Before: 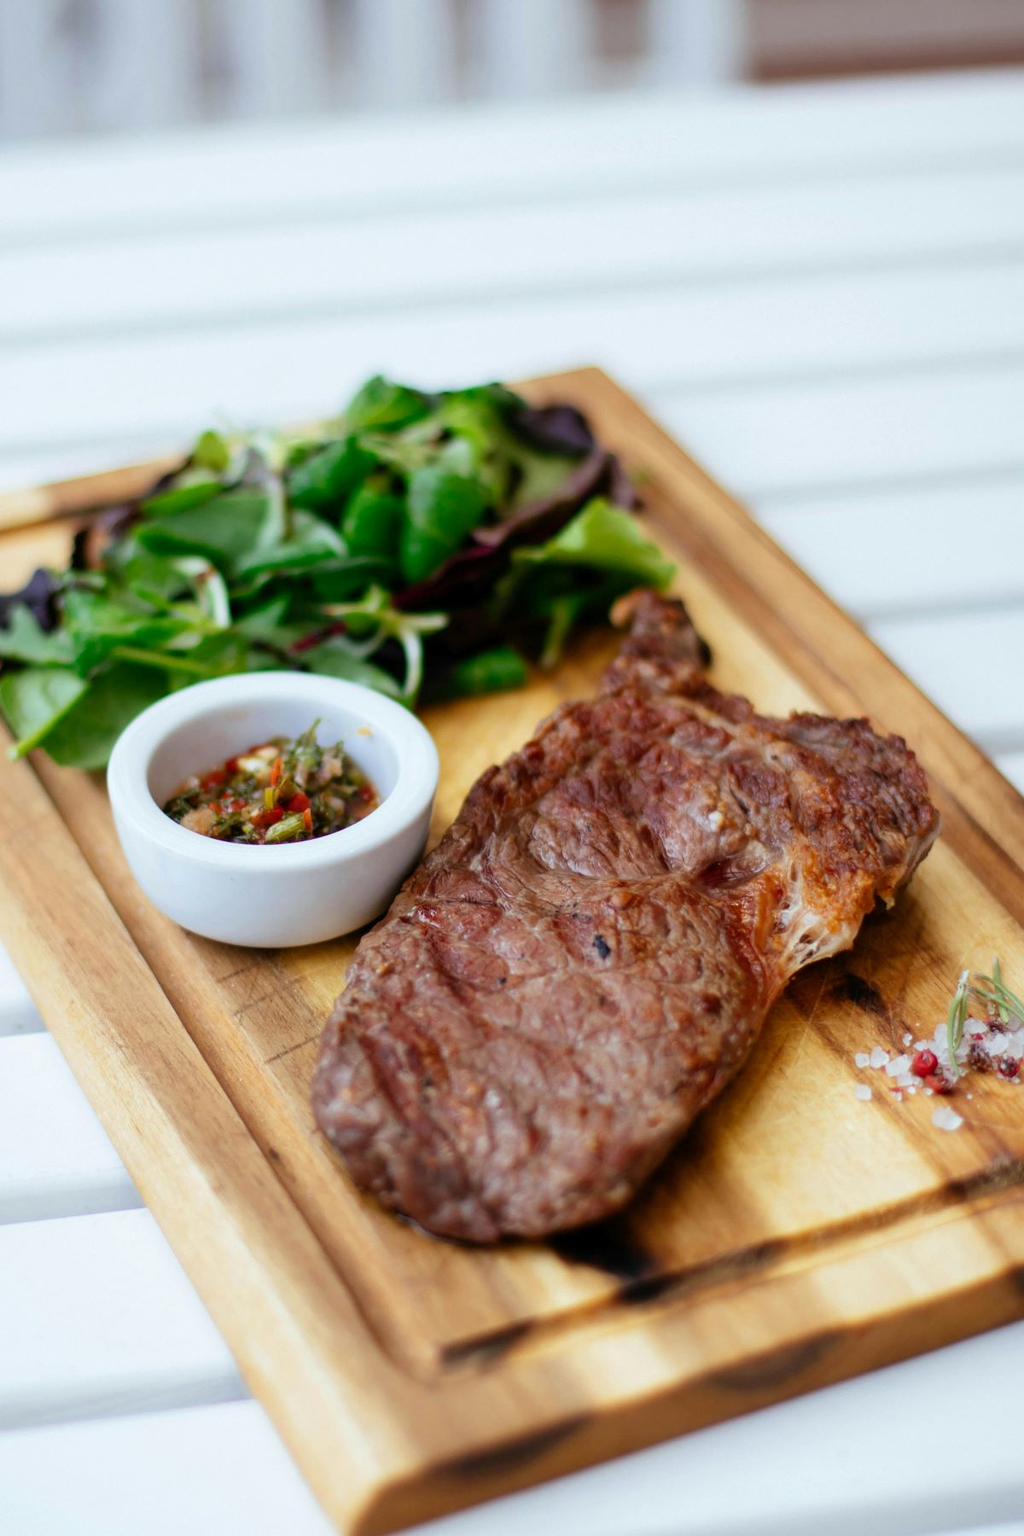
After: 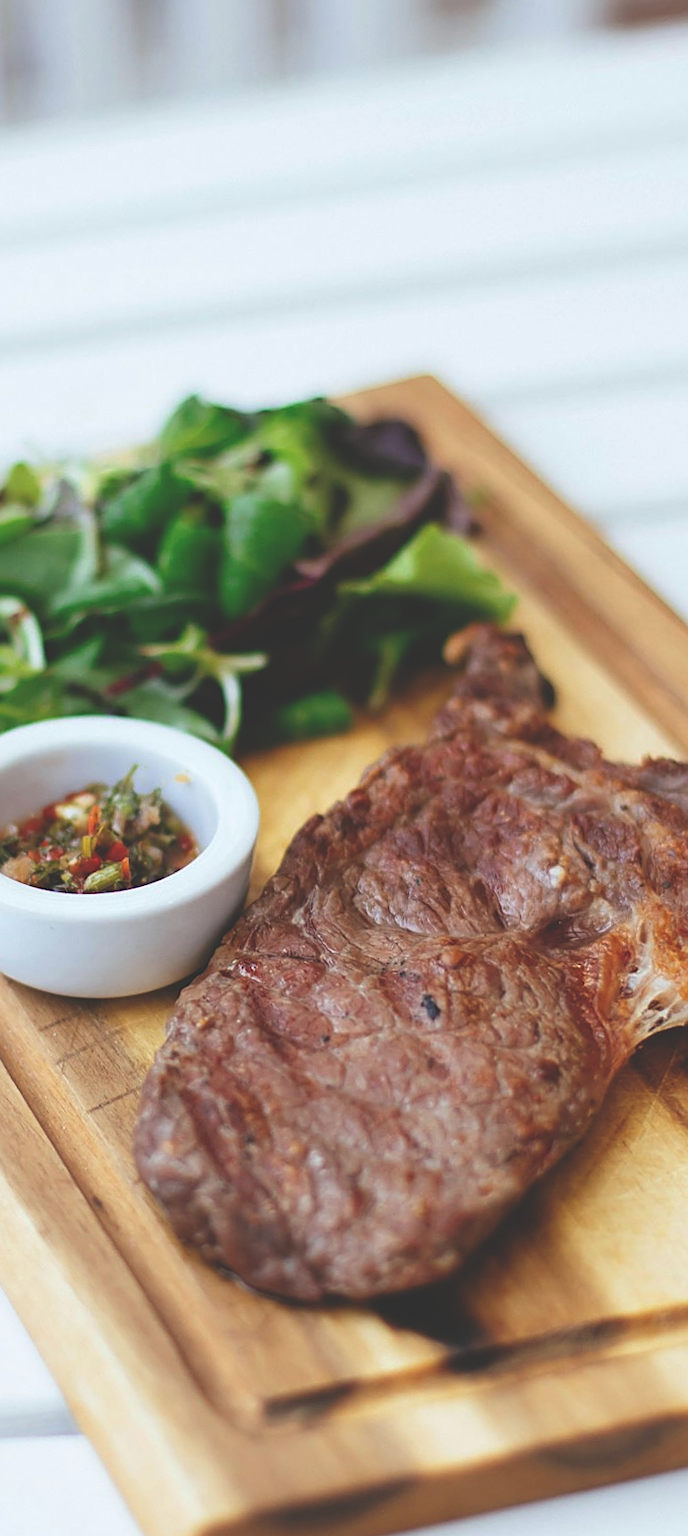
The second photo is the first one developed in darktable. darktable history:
crop and rotate: left 14.292%, right 19.041%
exposure: black level correction -0.03, compensate highlight preservation false
sharpen: on, module defaults
rotate and perspective: rotation 0.062°, lens shift (vertical) 0.115, lens shift (horizontal) -0.133, crop left 0.047, crop right 0.94, crop top 0.061, crop bottom 0.94
